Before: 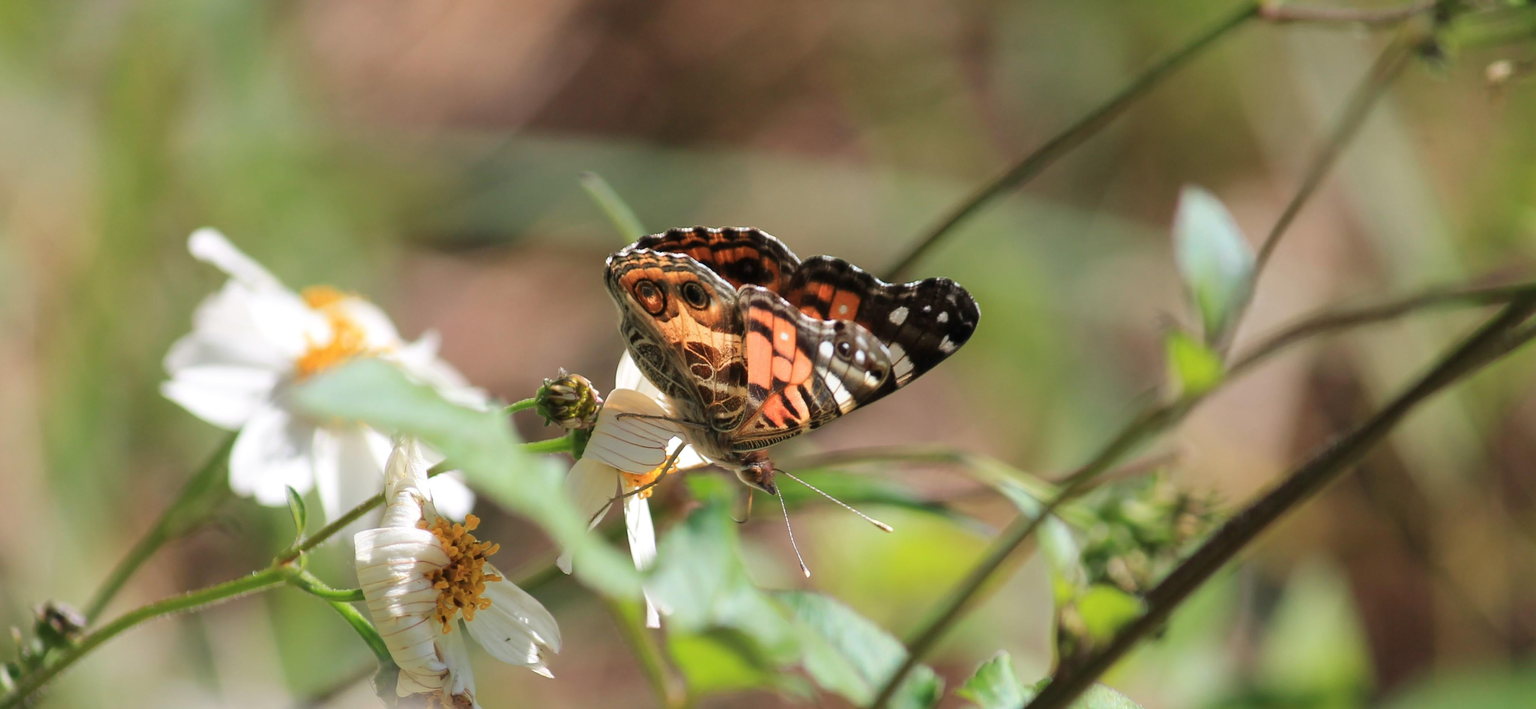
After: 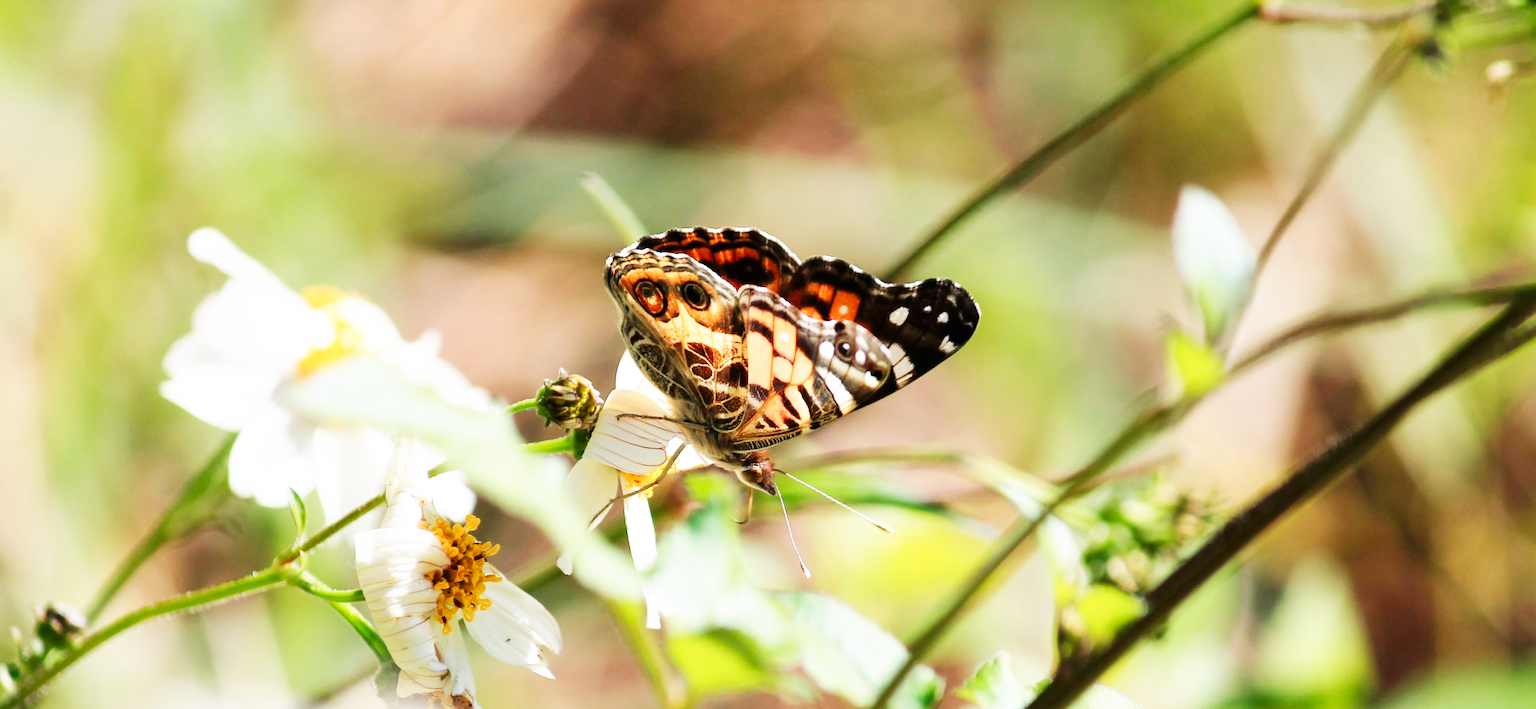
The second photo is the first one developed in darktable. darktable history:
contrast brightness saturation: contrast 0.03, brightness -0.04
base curve: curves: ch0 [(0, 0) (0.007, 0.004) (0.027, 0.03) (0.046, 0.07) (0.207, 0.54) (0.442, 0.872) (0.673, 0.972) (1, 1)], preserve colors none
